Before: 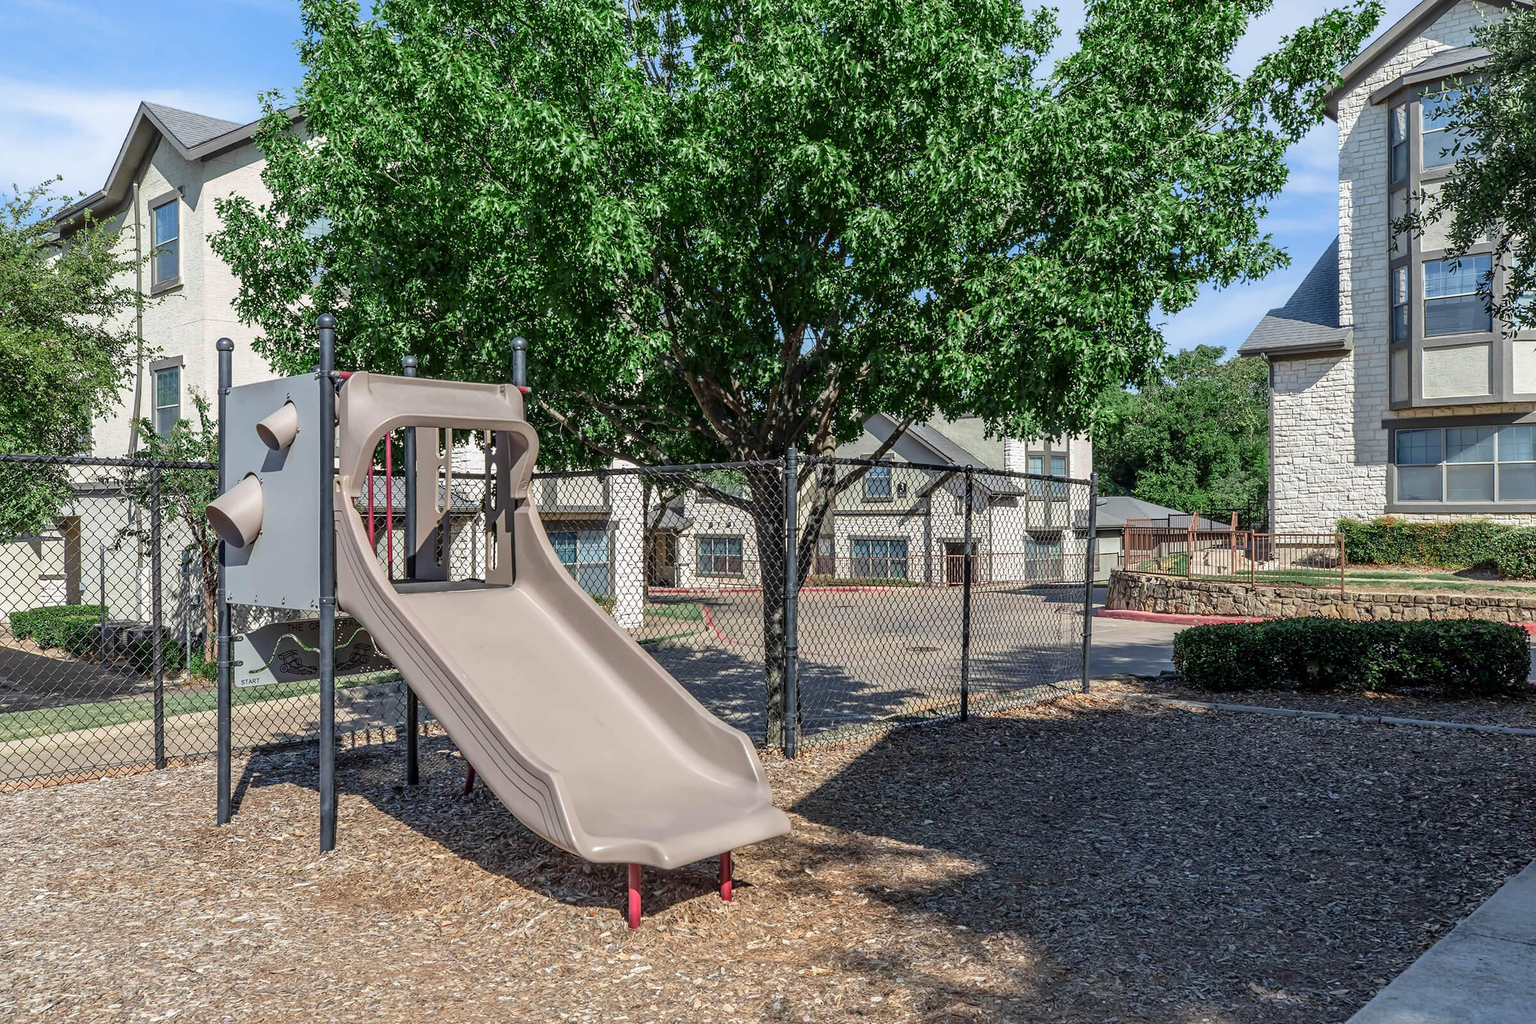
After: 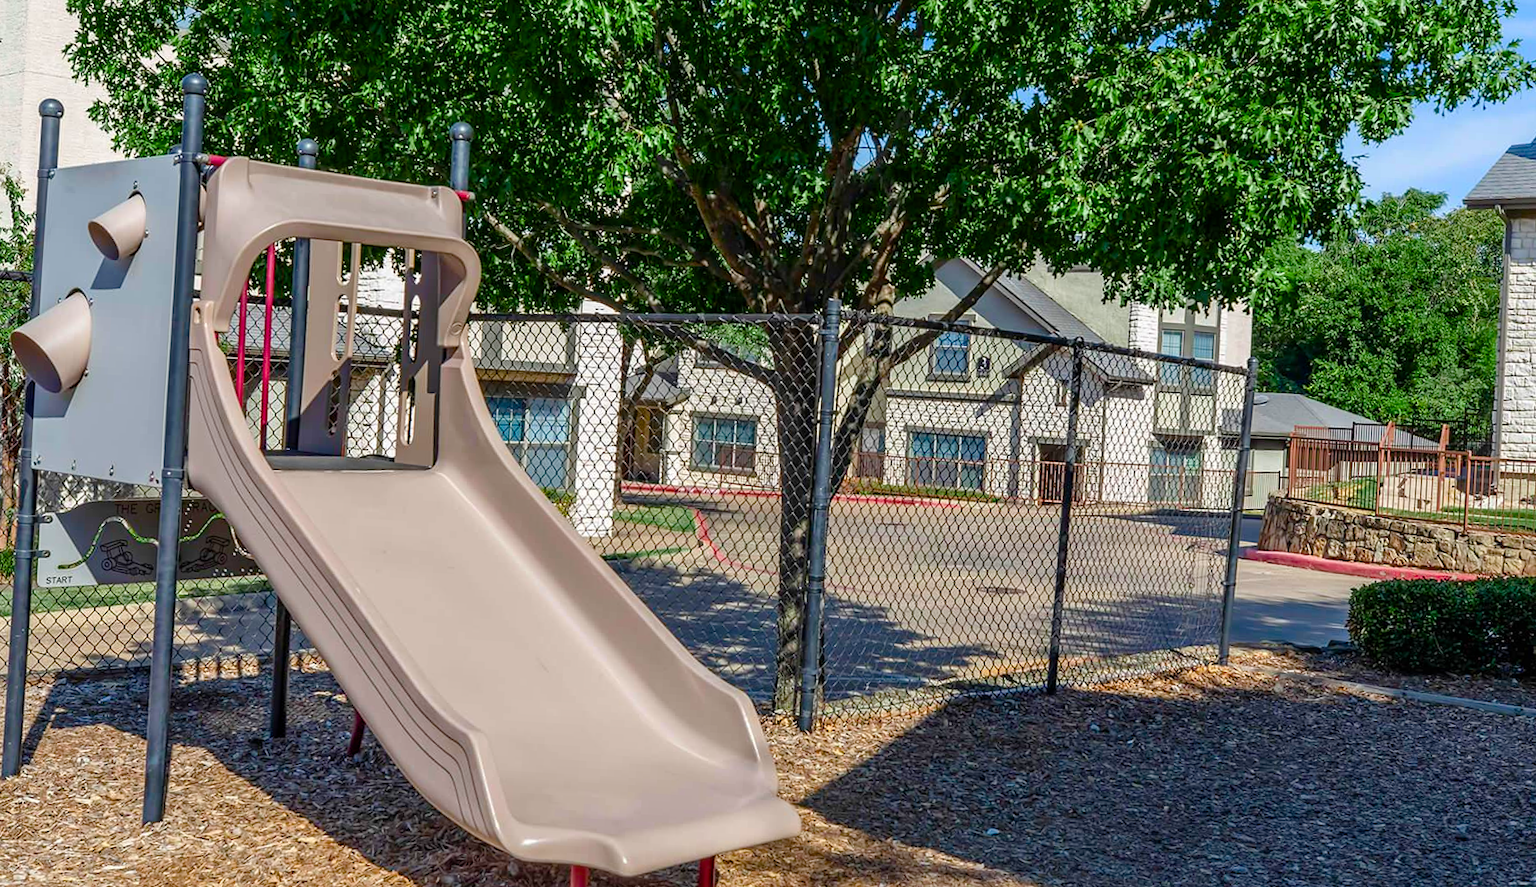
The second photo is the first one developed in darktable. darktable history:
color balance rgb: perceptual saturation grading › global saturation 20%, perceptual saturation grading › highlights -25%, perceptual saturation grading › shadows 50.52%, global vibrance 40.24%
crop and rotate: angle -3.37°, left 9.79%, top 20.73%, right 12.42%, bottom 11.82%
